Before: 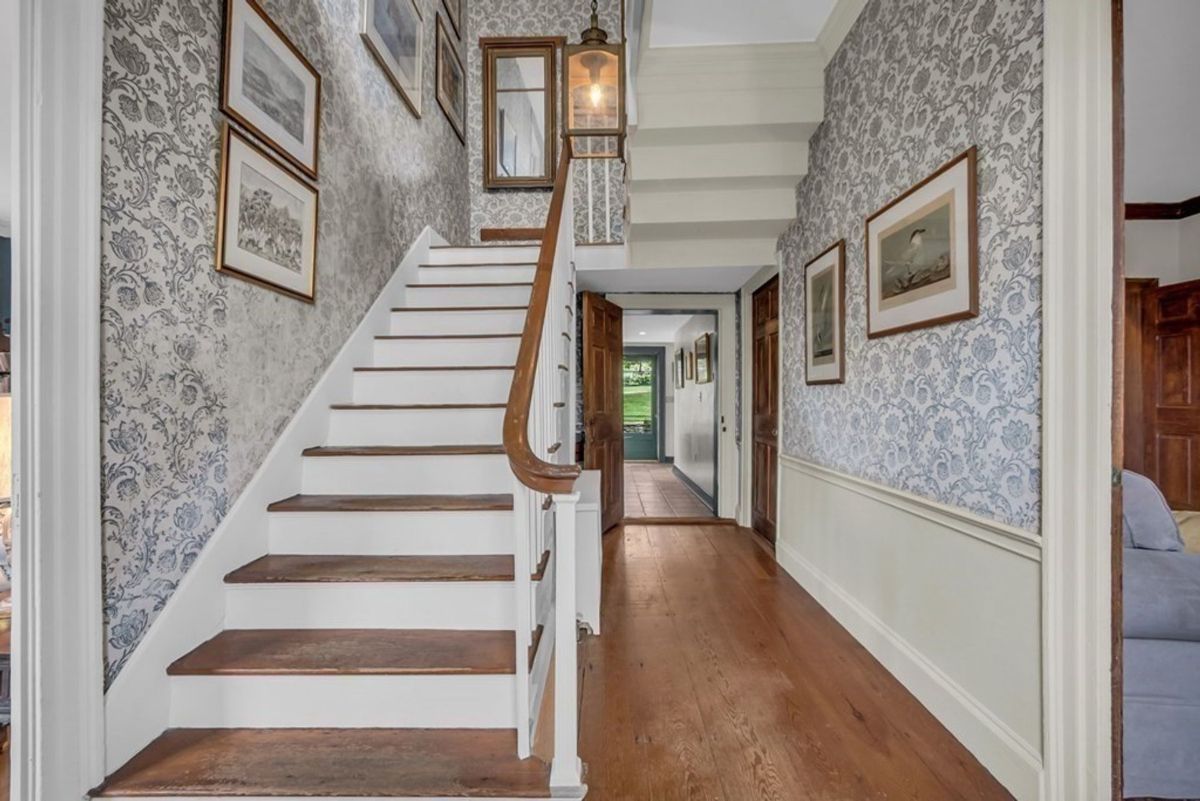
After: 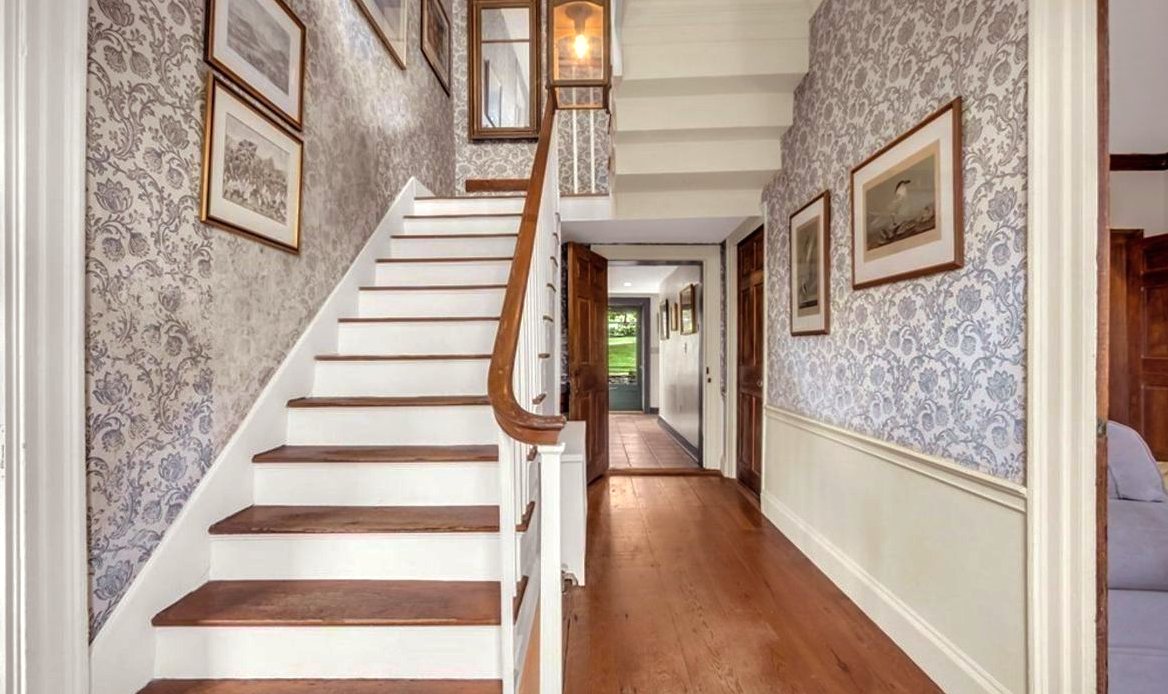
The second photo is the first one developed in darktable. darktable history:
crop: left 1.26%, top 6.15%, right 1.381%, bottom 7.123%
tone equalizer: -8 EV -0.718 EV, -7 EV -0.74 EV, -6 EV -0.562 EV, -5 EV -0.396 EV, -3 EV 0.395 EV, -2 EV 0.6 EV, -1 EV 0.691 EV, +0 EV 0.778 EV, smoothing diameter 2.17%, edges refinement/feathering 22.9, mask exposure compensation -1.57 EV, filter diffusion 5
color balance rgb: power › chroma 1.544%, power › hue 25.79°, global offset › hue 171.4°, perceptual saturation grading › global saturation 0.67%, global vibrance 20%
shadows and highlights: shadows 30.04
